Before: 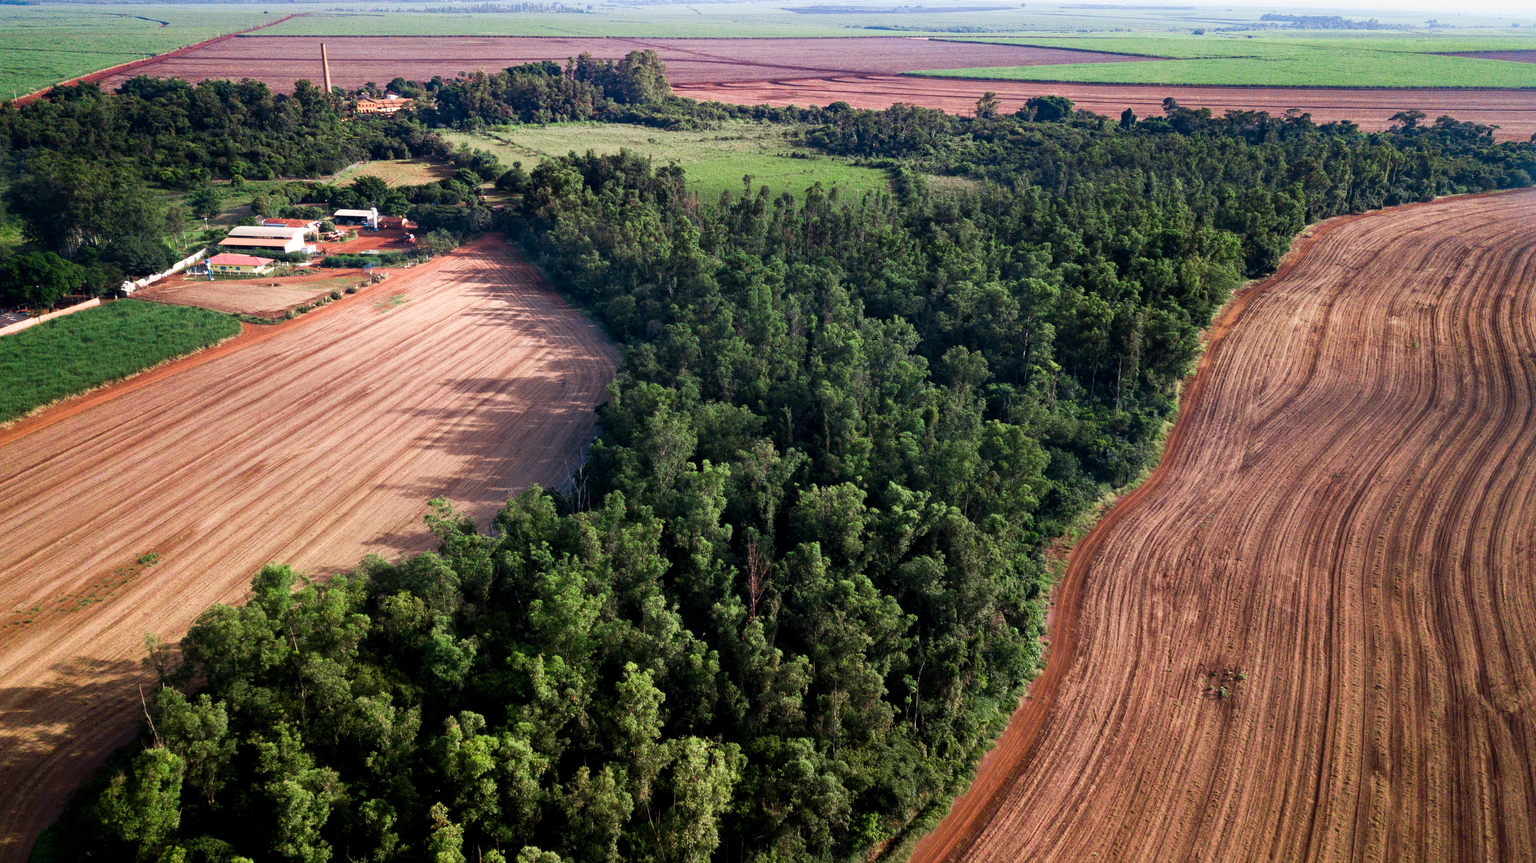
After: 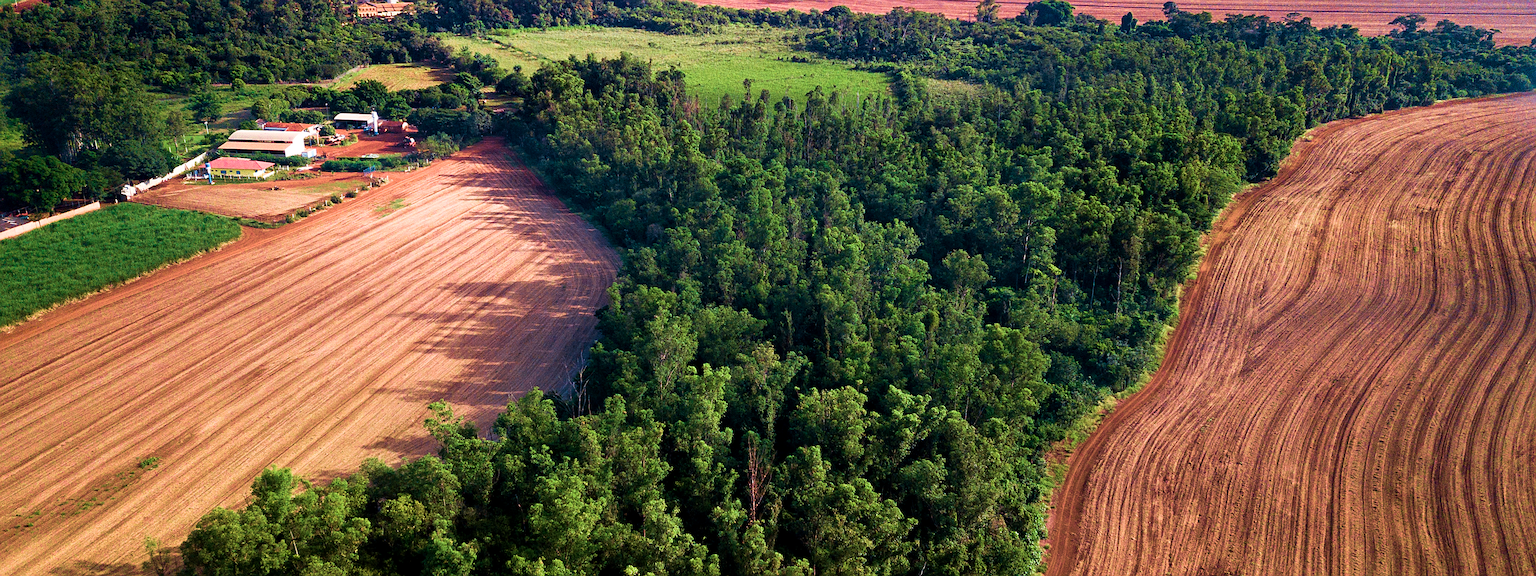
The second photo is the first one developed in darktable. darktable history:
local contrast: mode bilateral grid, contrast 10, coarseness 25, detail 115%, midtone range 0.2
sharpen: amount 0.594
crop: top 11.175%, bottom 21.965%
velvia: strength 75%
